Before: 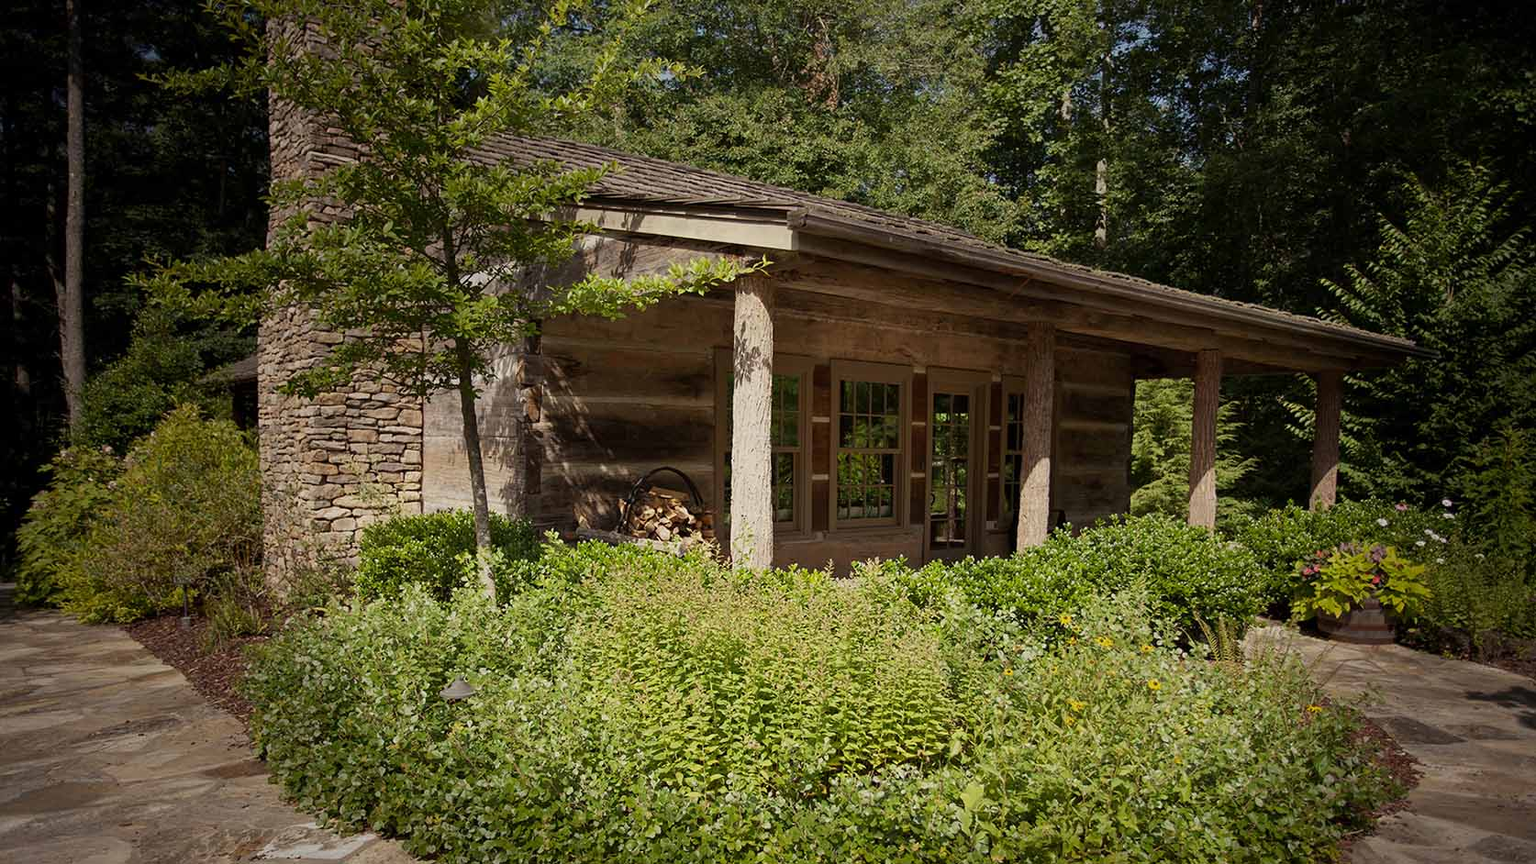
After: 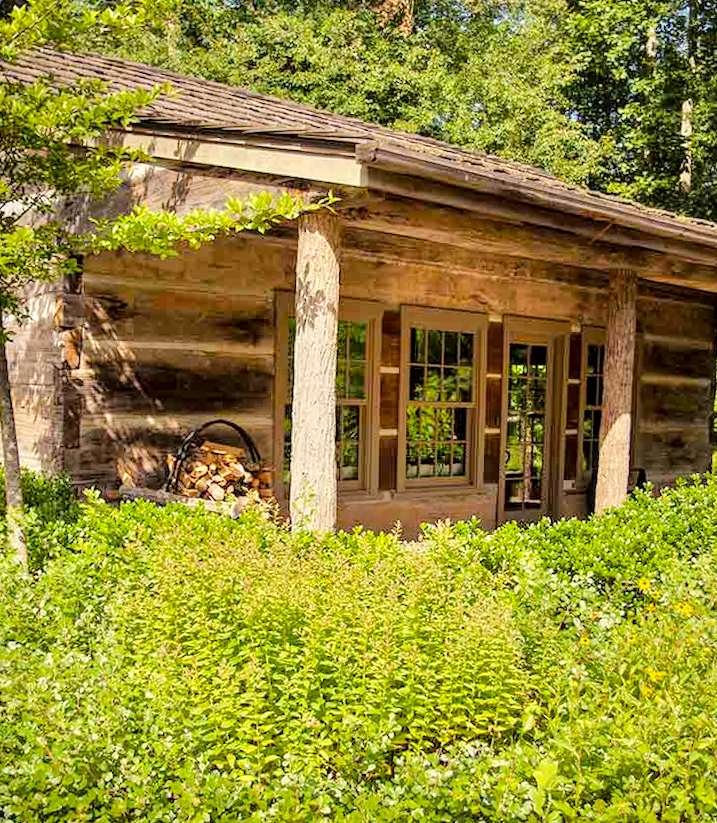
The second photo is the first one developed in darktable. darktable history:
base curve: curves: ch0 [(0, 0) (0.262, 0.32) (0.722, 0.705) (1, 1)]
contrast brightness saturation: contrast 0.1, brightness 0.02, saturation 0.02
local contrast: detail 130%
crop: left 33.452%, top 6.025%, right 23.155%
color balance rgb: perceptual saturation grading › global saturation 20%, global vibrance 20%
exposure: exposure 0.29 EV, compensate highlight preservation false
rotate and perspective: rotation 0.679°, lens shift (horizontal) 0.136, crop left 0.009, crop right 0.991, crop top 0.078, crop bottom 0.95
tone equalizer: -7 EV 0.15 EV, -6 EV 0.6 EV, -5 EV 1.15 EV, -4 EV 1.33 EV, -3 EV 1.15 EV, -2 EV 0.6 EV, -1 EV 0.15 EV, mask exposure compensation -0.5 EV
